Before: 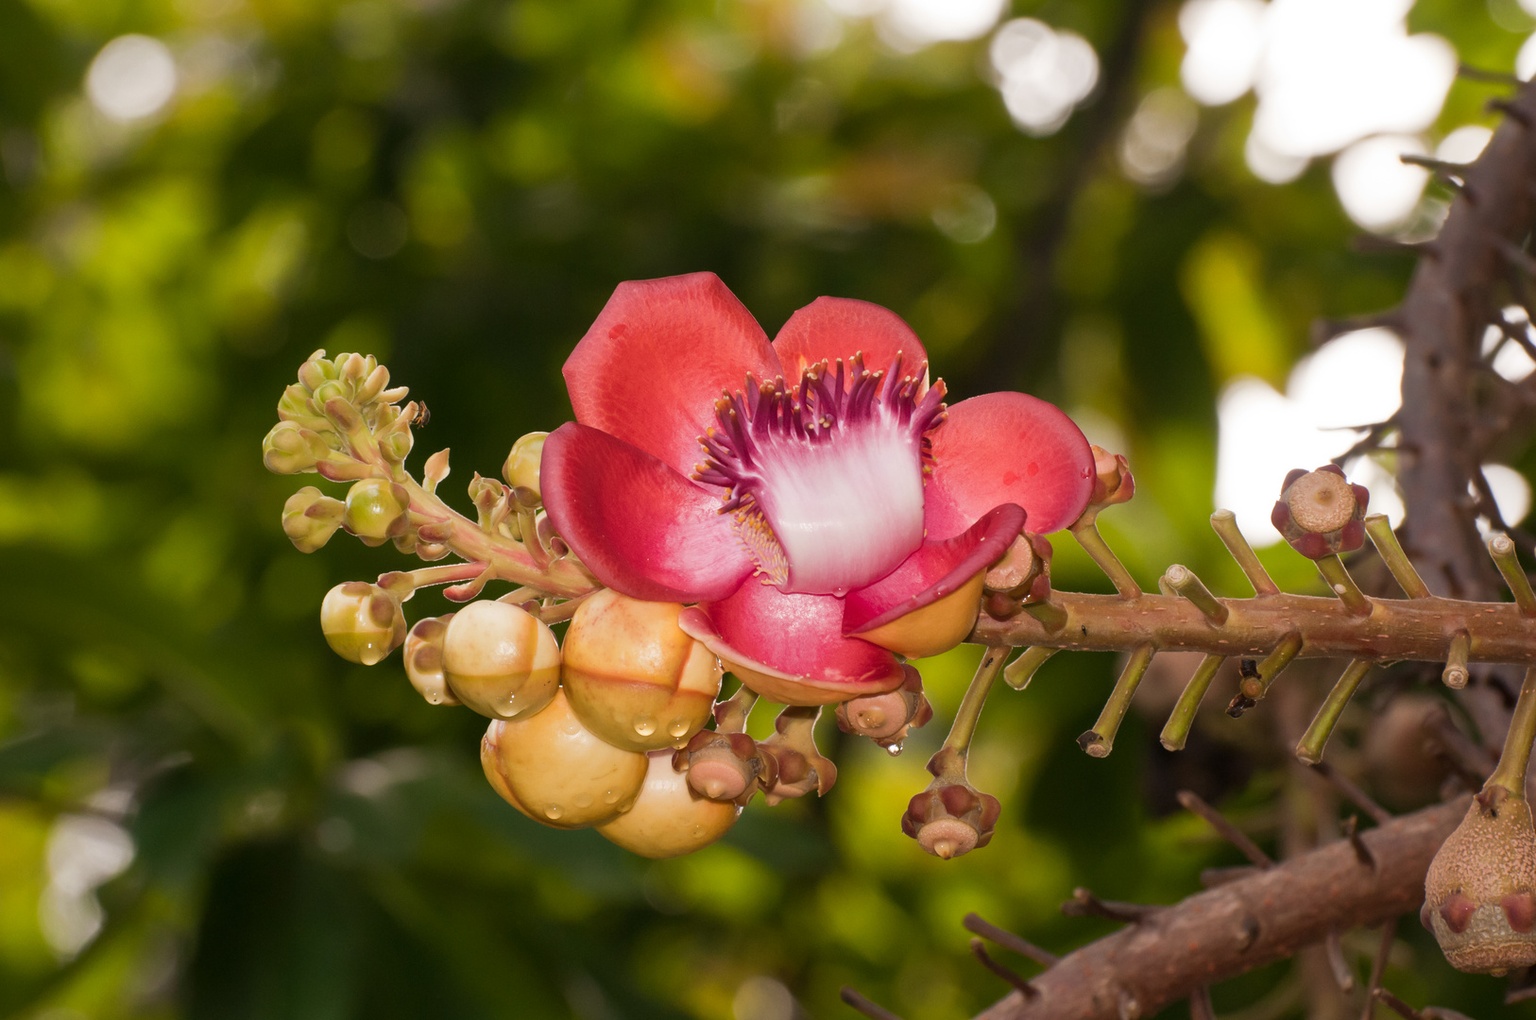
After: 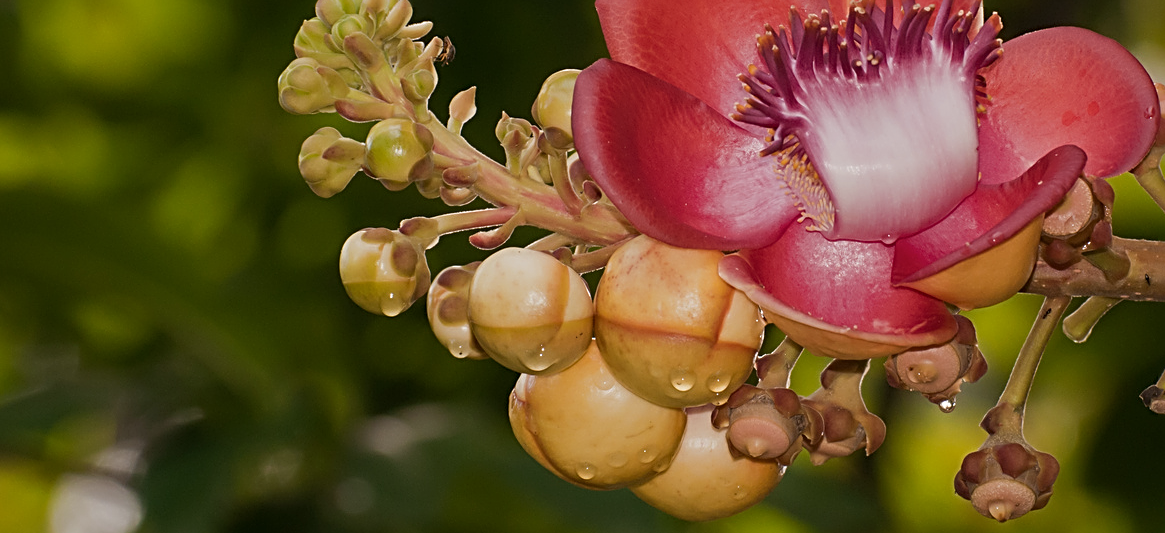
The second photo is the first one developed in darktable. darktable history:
crop: top 35.995%, right 28.306%, bottom 14.612%
exposure: exposure -0.376 EV, compensate highlight preservation false
sharpen: radius 2.626, amount 0.688
color zones: curves: ch0 [(0.068, 0.464) (0.25, 0.5) (0.48, 0.508) (0.75, 0.536) (0.886, 0.476) (0.967, 0.456)]; ch1 [(0.066, 0.456) (0.25, 0.5) (0.616, 0.508) (0.746, 0.56) (0.934, 0.444)]
